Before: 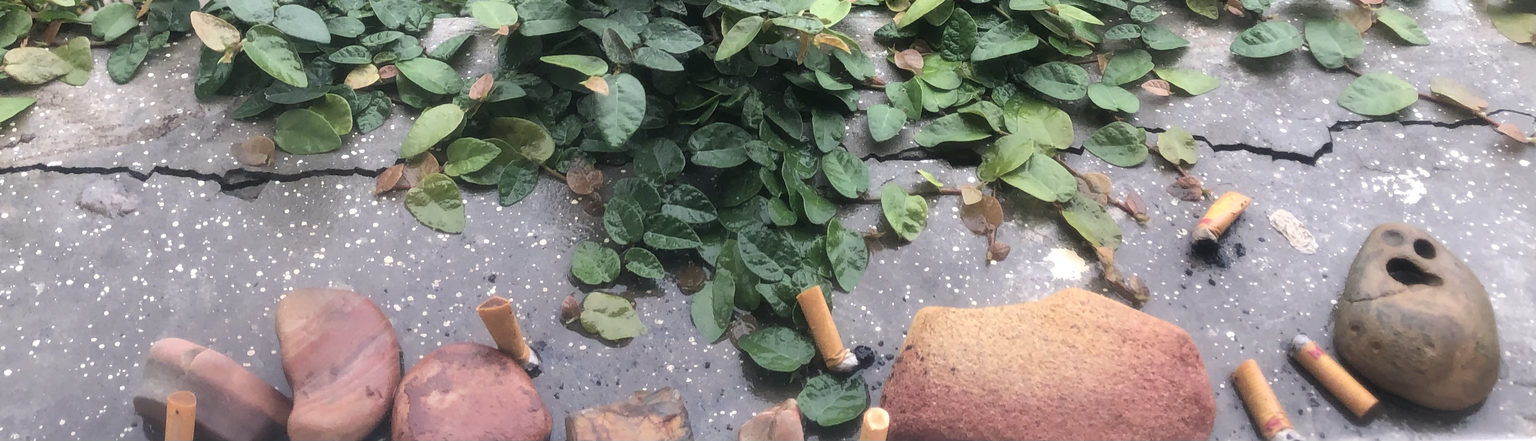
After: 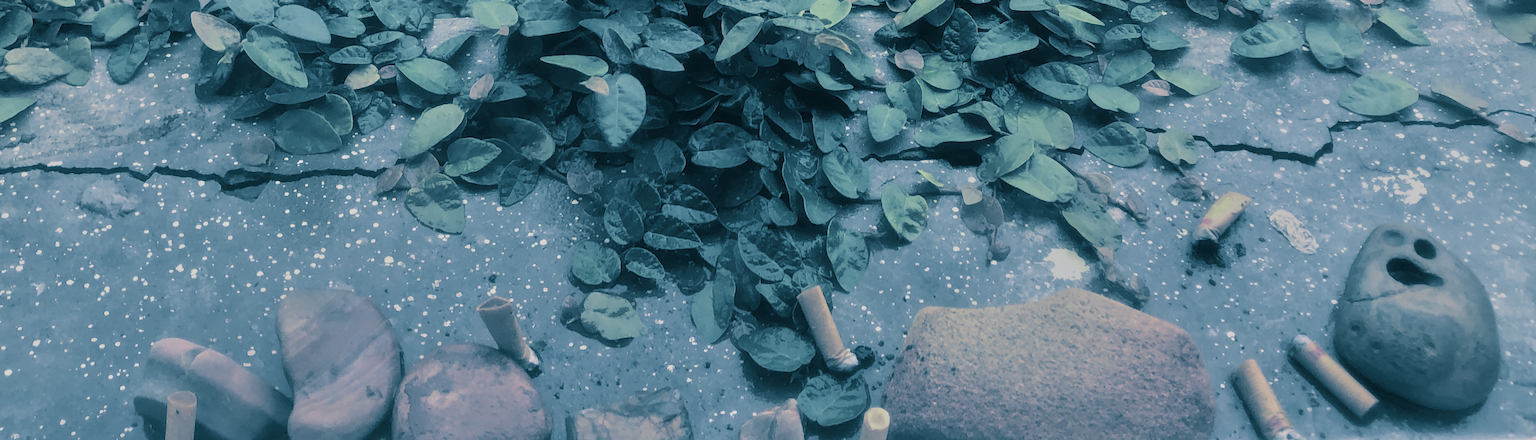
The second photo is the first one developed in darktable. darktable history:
split-toning: shadows › hue 212.4°, balance -70
tone equalizer: -8 EV -0.002 EV, -7 EV 0.005 EV, -6 EV -0.008 EV, -5 EV 0.007 EV, -4 EV -0.042 EV, -3 EV -0.233 EV, -2 EV -0.662 EV, -1 EV -0.983 EV, +0 EV -0.969 EV, smoothing diameter 2%, edges refinement/feathering 20, mask exposure compensation -1.57 EV, filter diffusion 5
